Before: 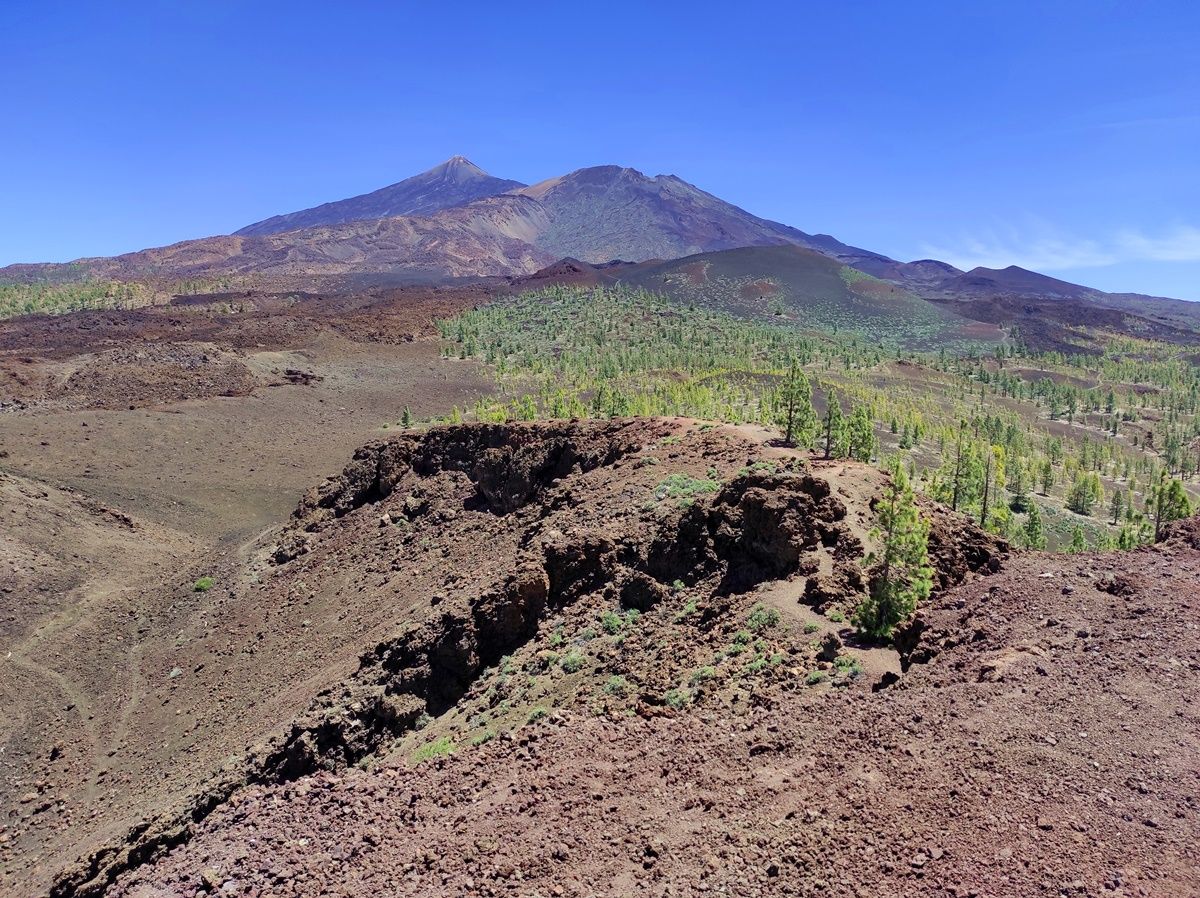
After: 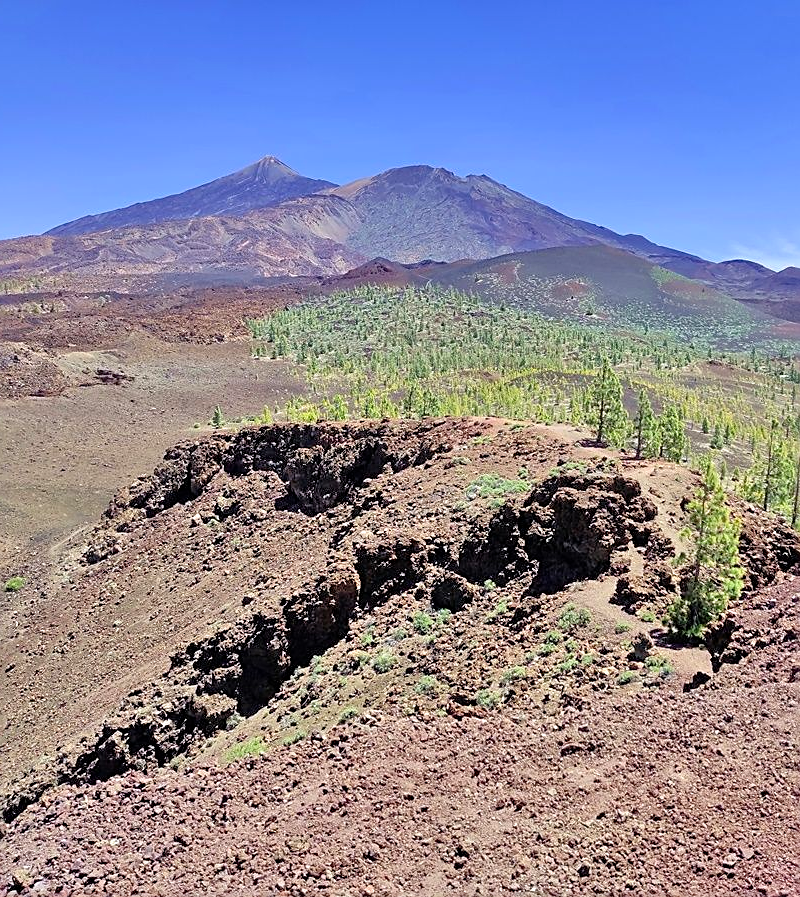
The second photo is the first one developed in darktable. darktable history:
sharpen: on, module defaults
crop and rotate: left 15.754%, right 17.579%
tone equalizer: -7 EV 0.15 EV, -6 EV 0.6 EV, -5 EV 1.15 EV, -4 EV 1.33 EV, -3 EV 1.15 EV, -2 EV 0.6 EV, -1 EV 0.15 EV, mask exposure compensation -0.5 EV
